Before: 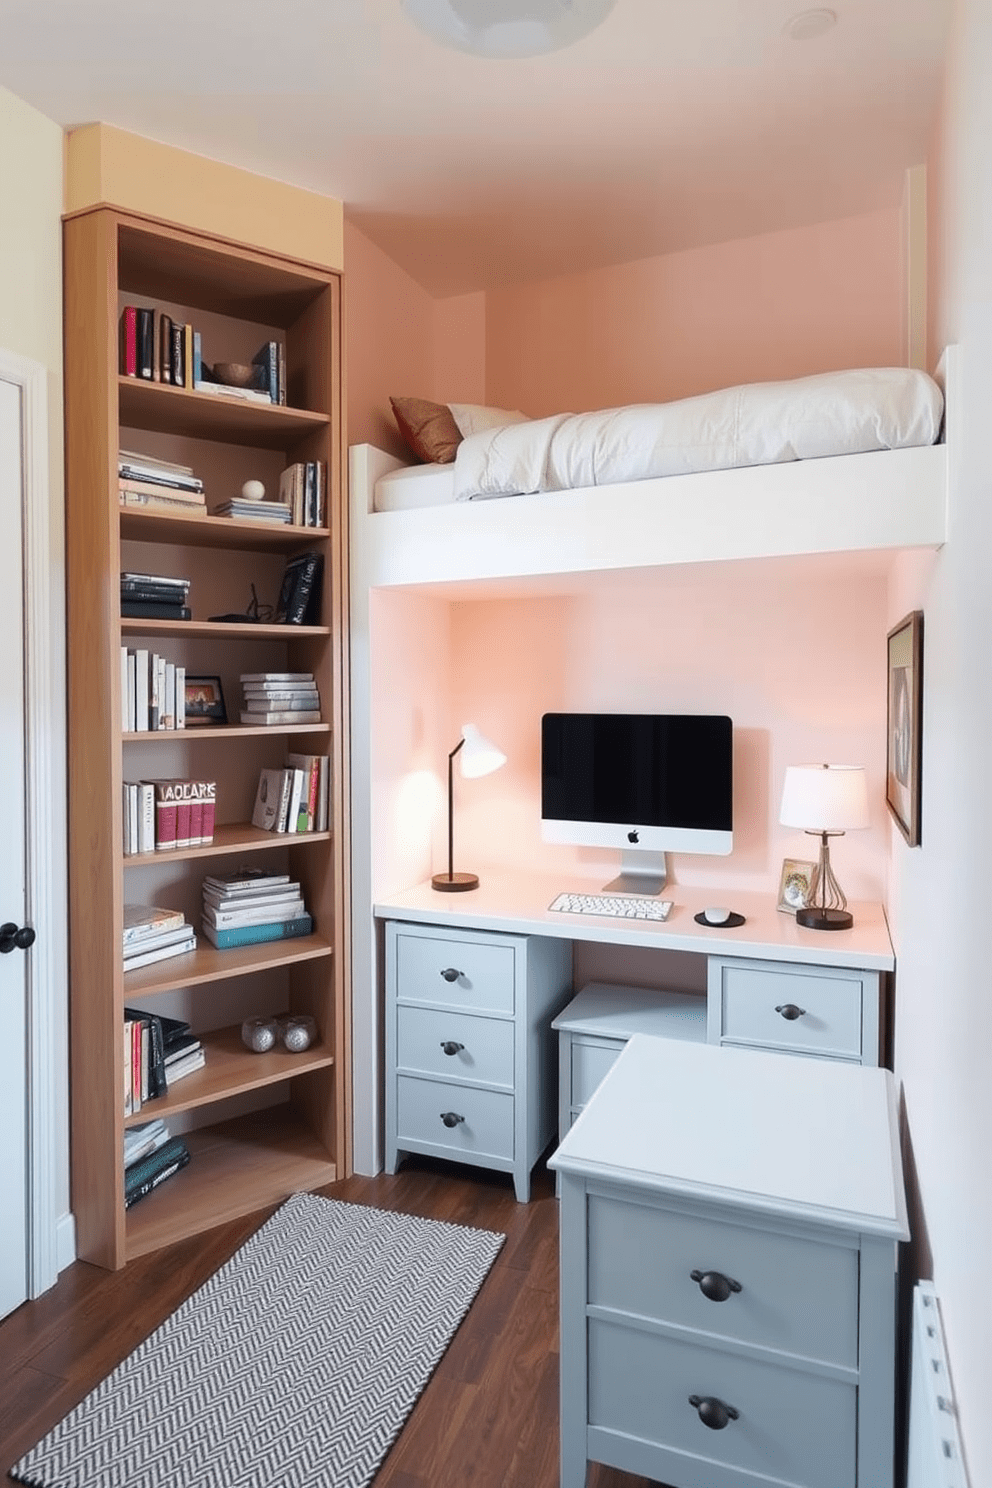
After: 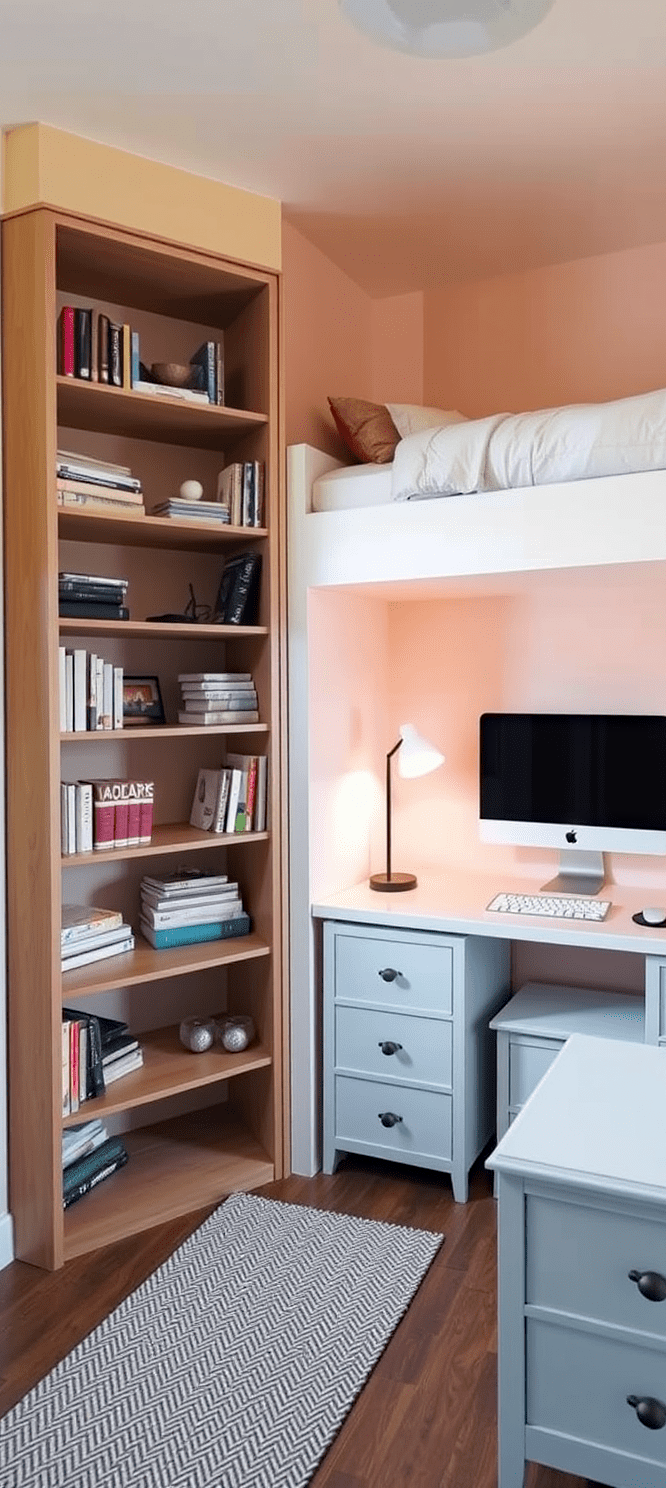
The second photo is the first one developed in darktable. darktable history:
haze removal: compatibility mode true, adaptive false
crop and rotate: left 6.253%, right 26.51%
